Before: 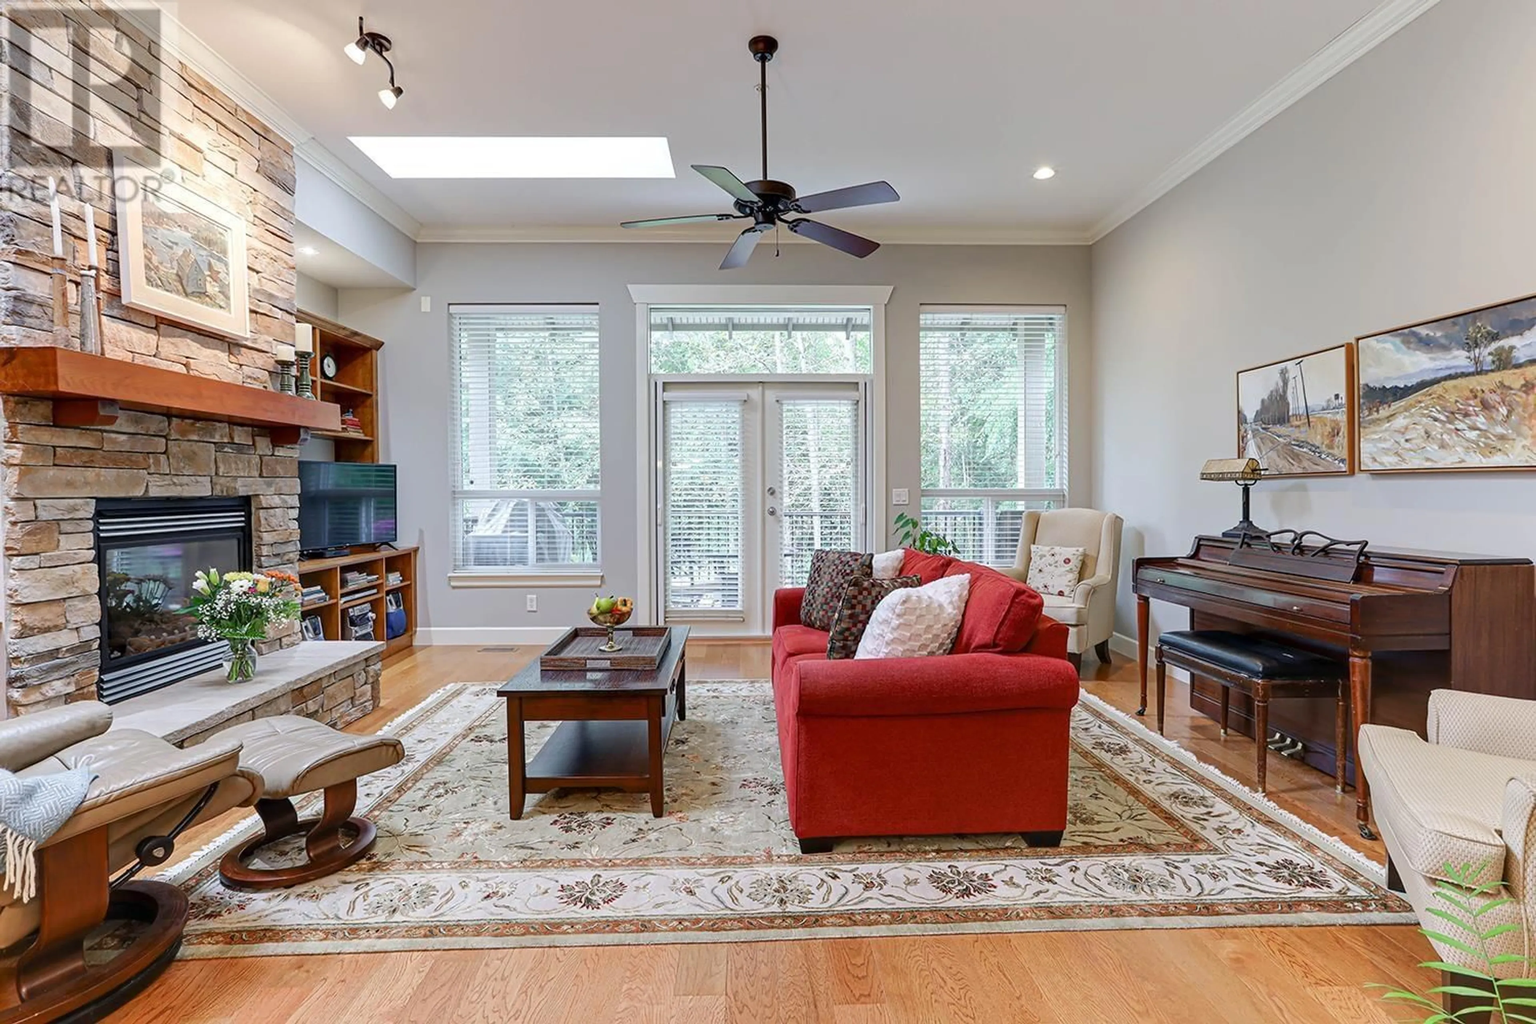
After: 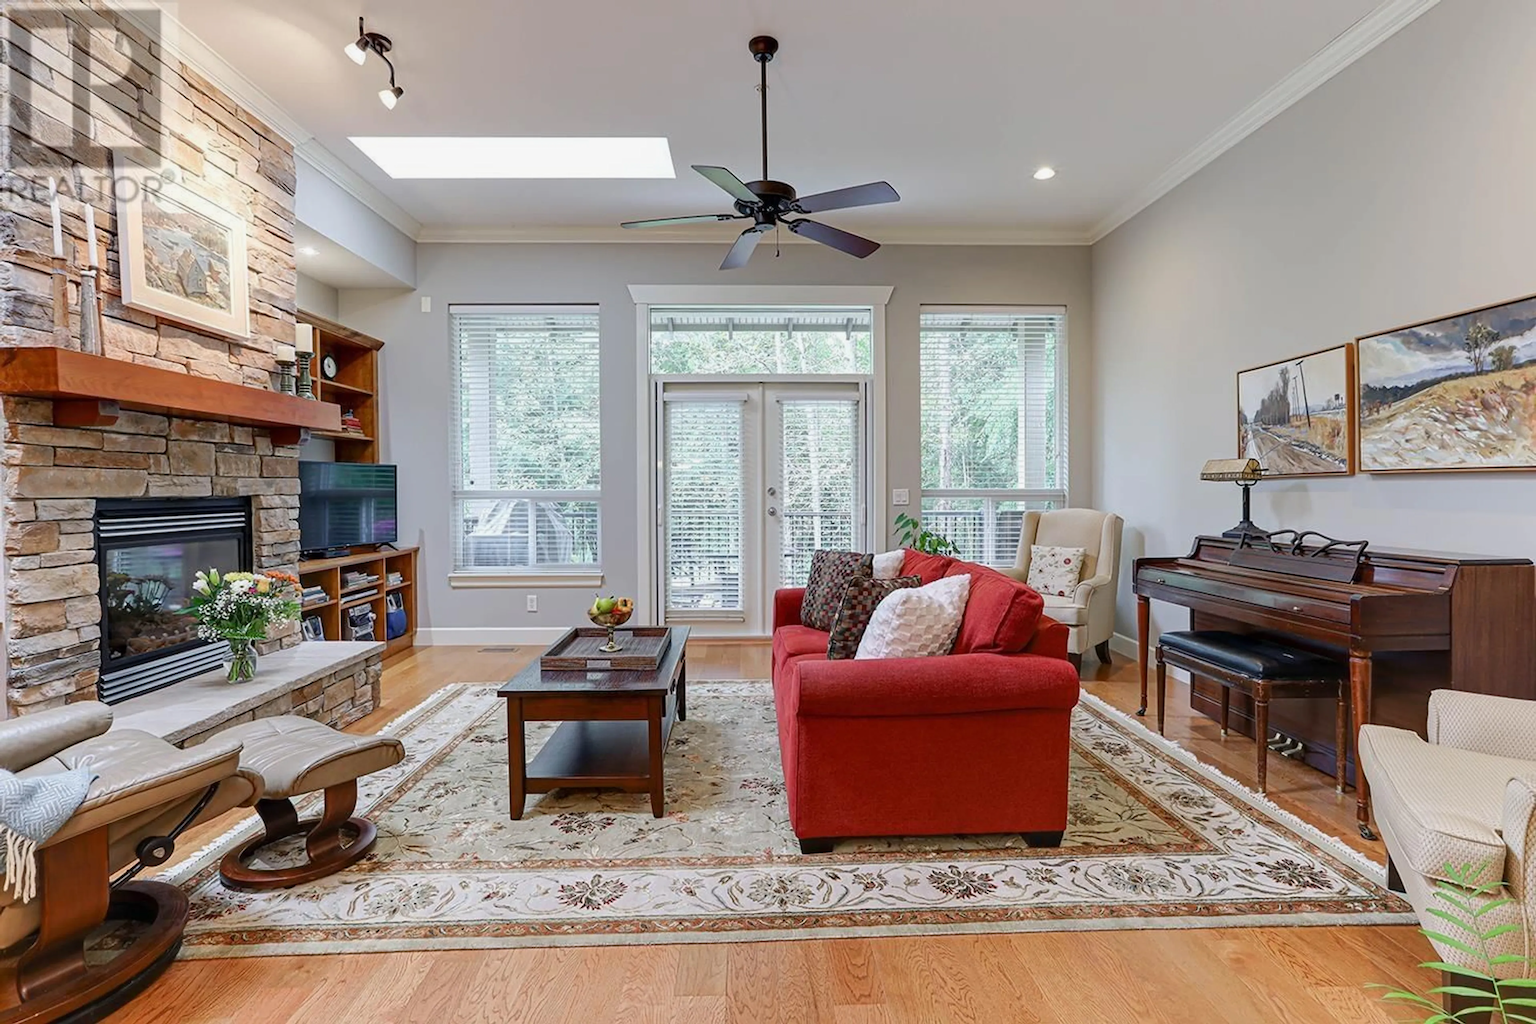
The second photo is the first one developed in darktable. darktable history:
exposure: exposure -0.112 EV, compensate highlight preservation false
